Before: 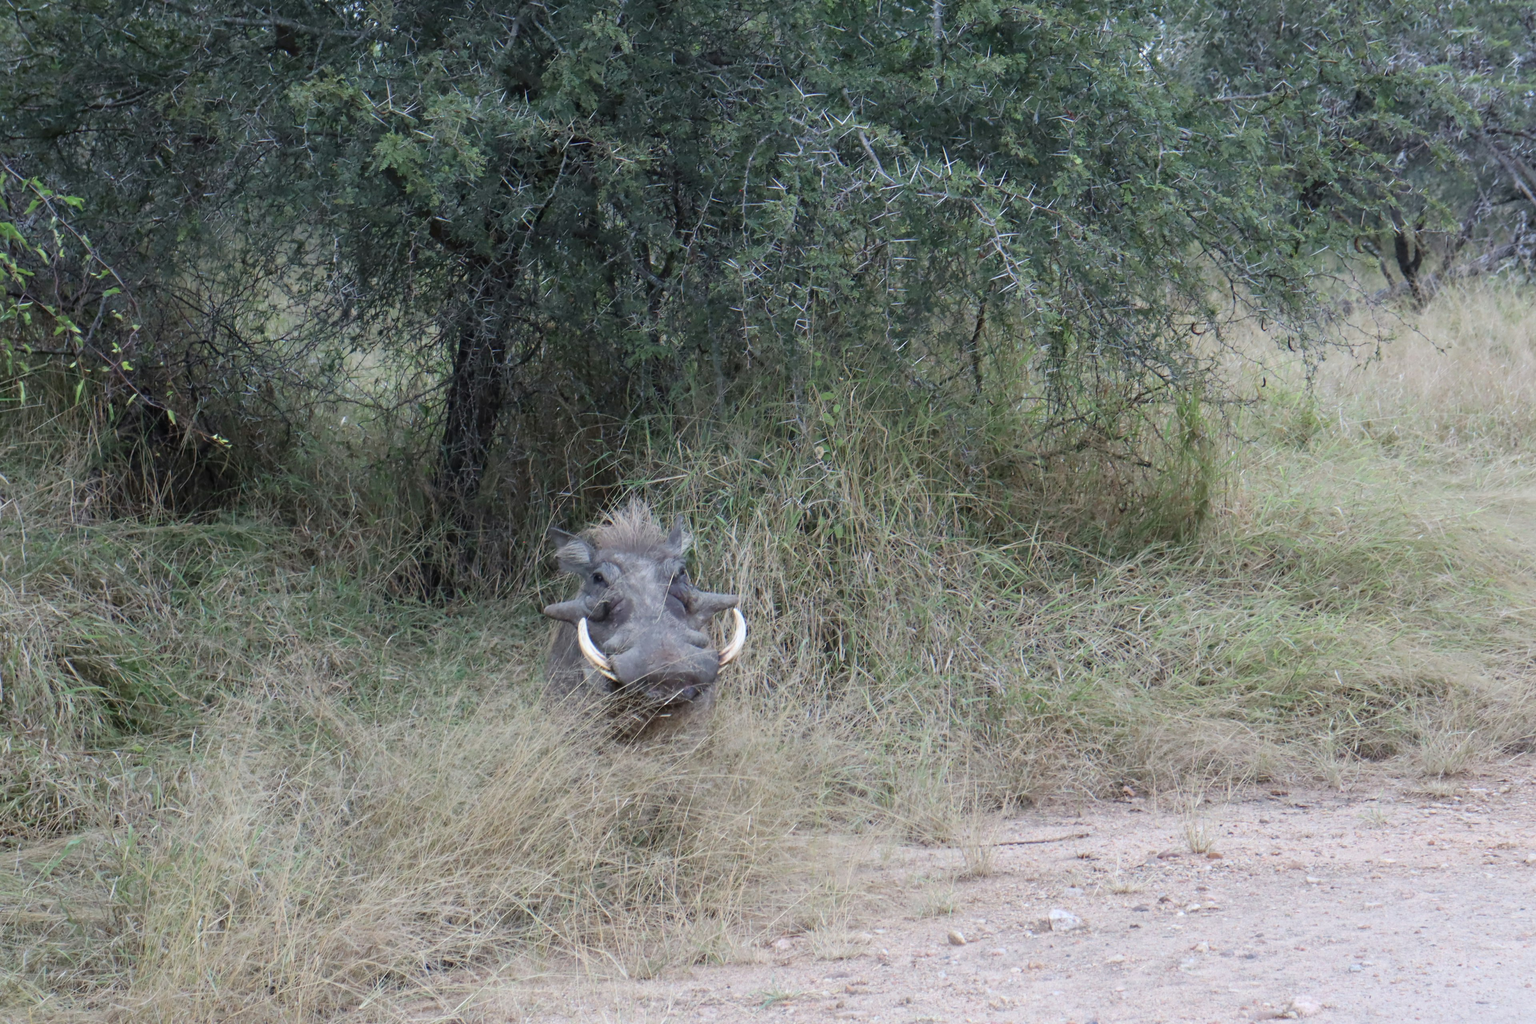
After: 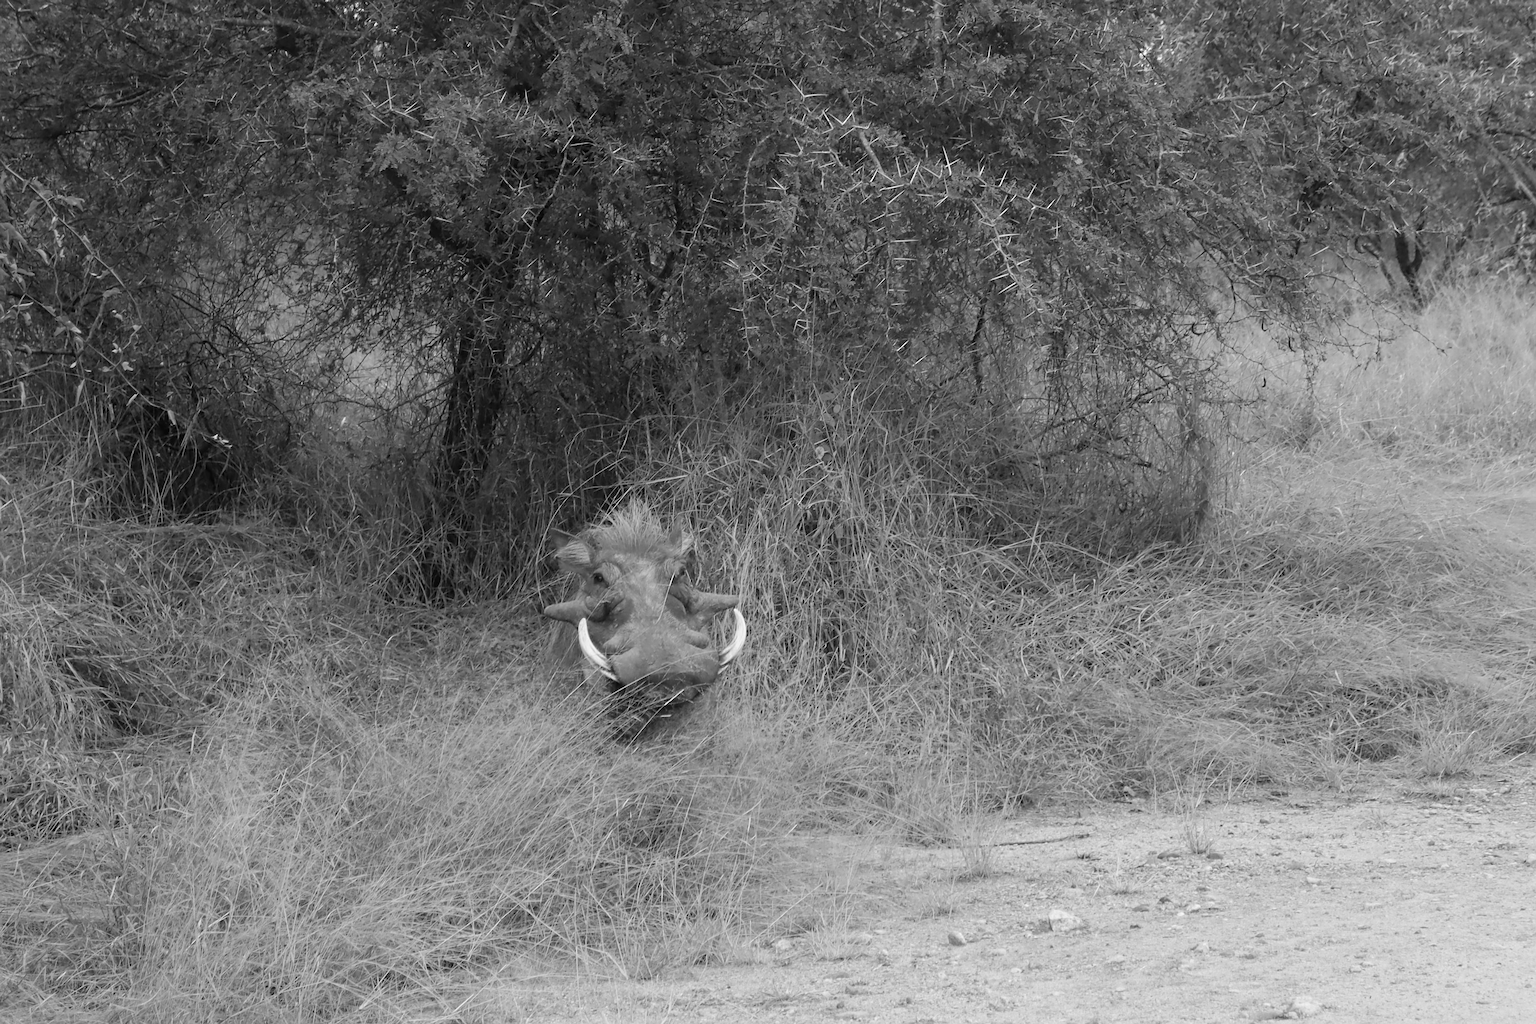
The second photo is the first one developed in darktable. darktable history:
sharpen: on, module defaults
color calibration: output gray [0.31, 0.36, 0.33, 0], gray › normalize channels true, illuminant same as pipeline (D50), adaptation XYZ, x 0.346, y 0.359, gamut compression 0
